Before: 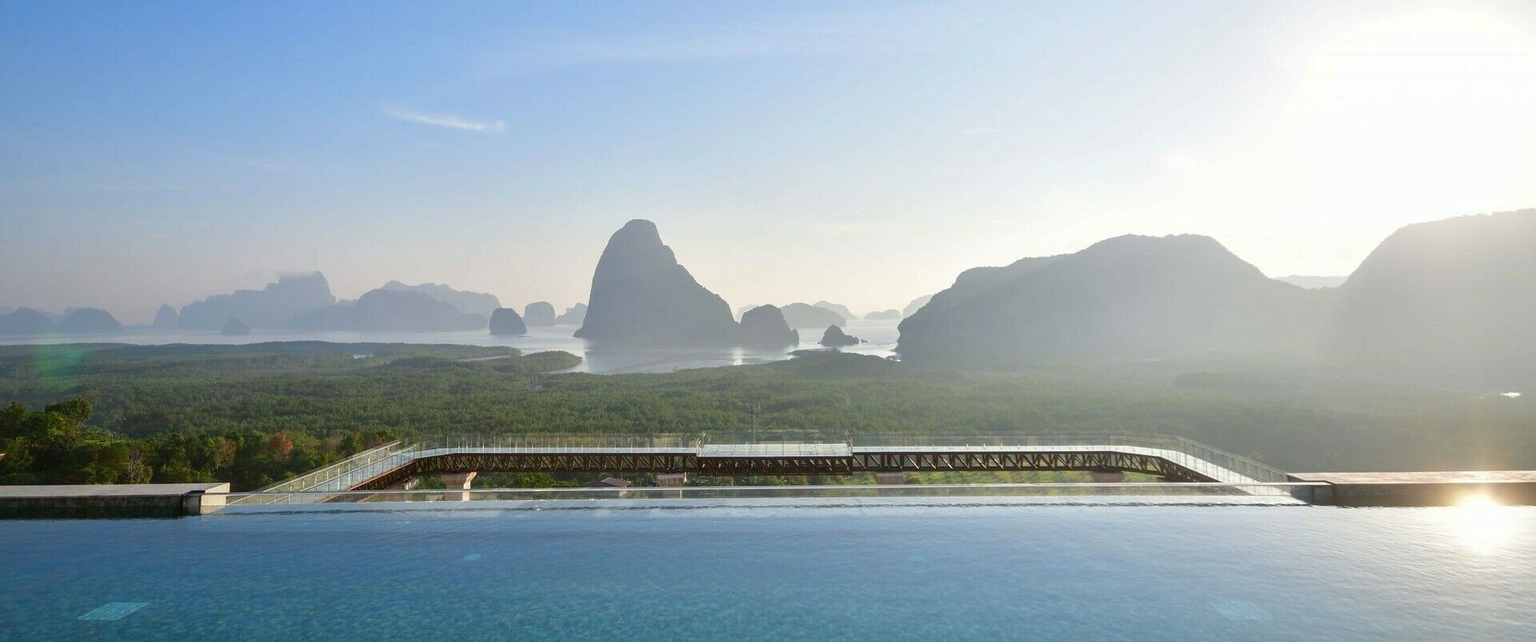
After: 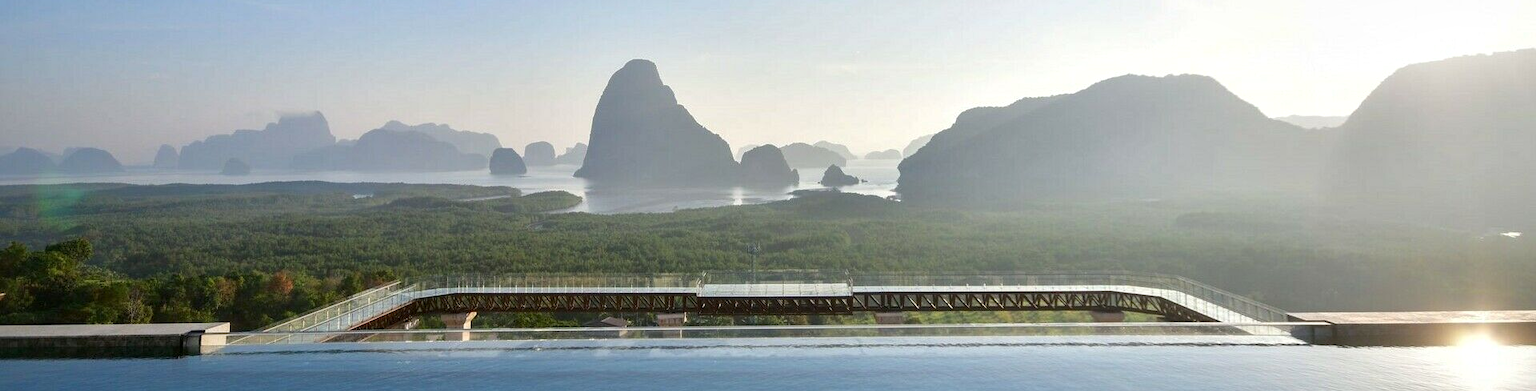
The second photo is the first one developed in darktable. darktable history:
local contrast: mode bilateral grid, contrast 25, coarseness 50, detail 122%, midtone range 0.2
crop and rotate: top 24.963%, bottom 14.049%
